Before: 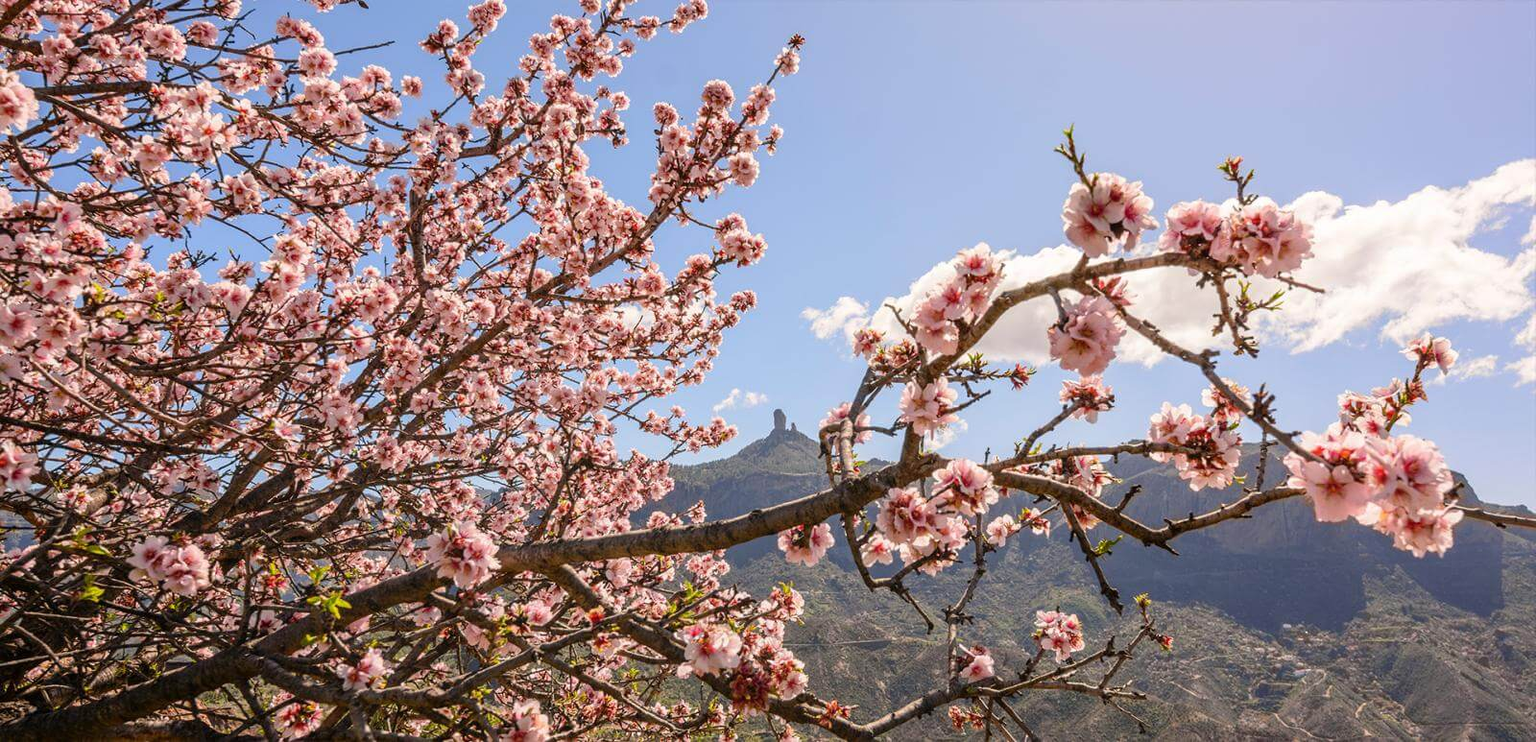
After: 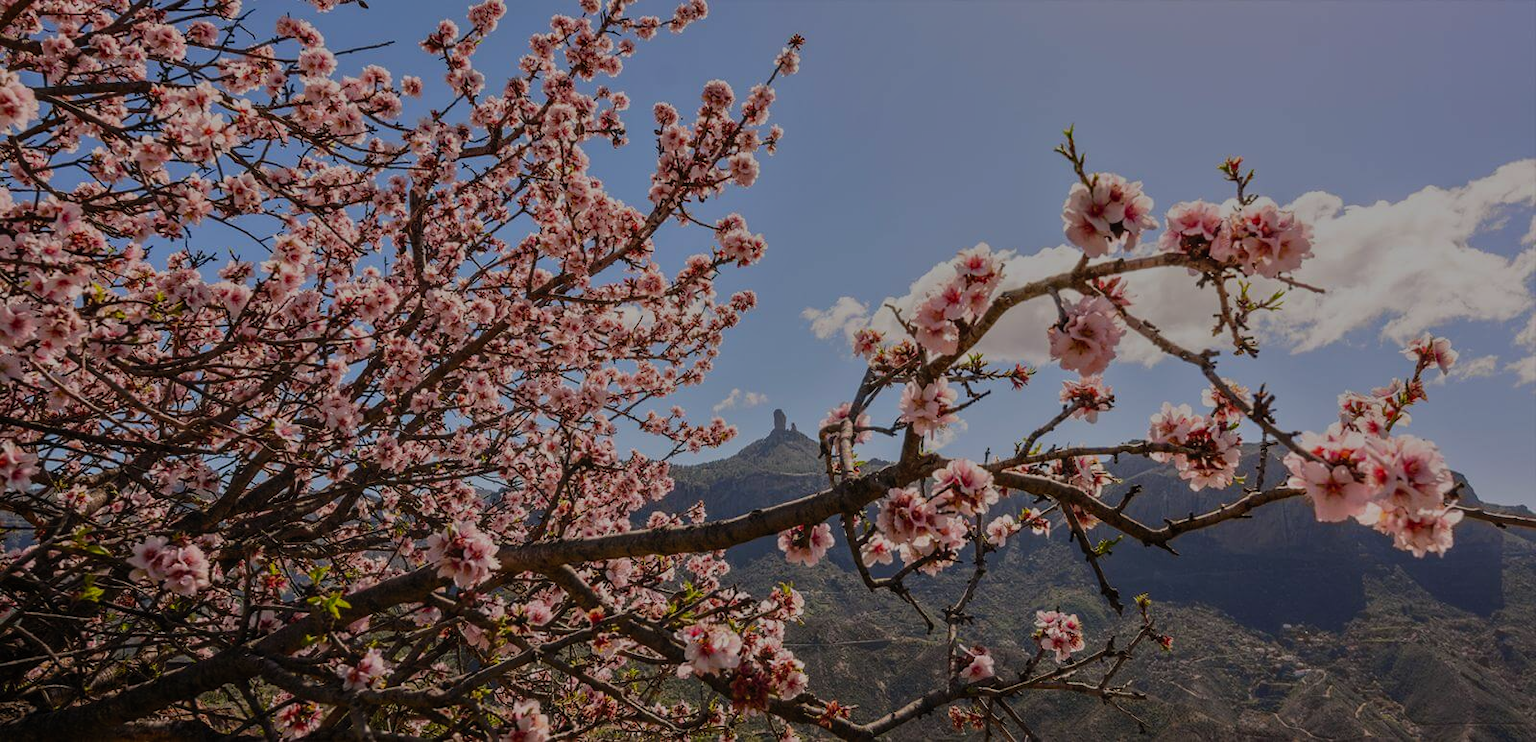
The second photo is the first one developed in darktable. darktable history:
contrast brightness saturation: contrast 0.203, brightness 0.163, saturation 0.218
tone equalizer: -8 EV -2 EV, -7 EV -1.96 EV, -6 EV -1.97 EV, -5 EV -2 EV, -4 EV -1.98 EV, -3 EV -1.99 EV, -2 EV -1.97 EV, -1 EV -1.61 EV, +0 EV -1.99 EV, smoothing 1
